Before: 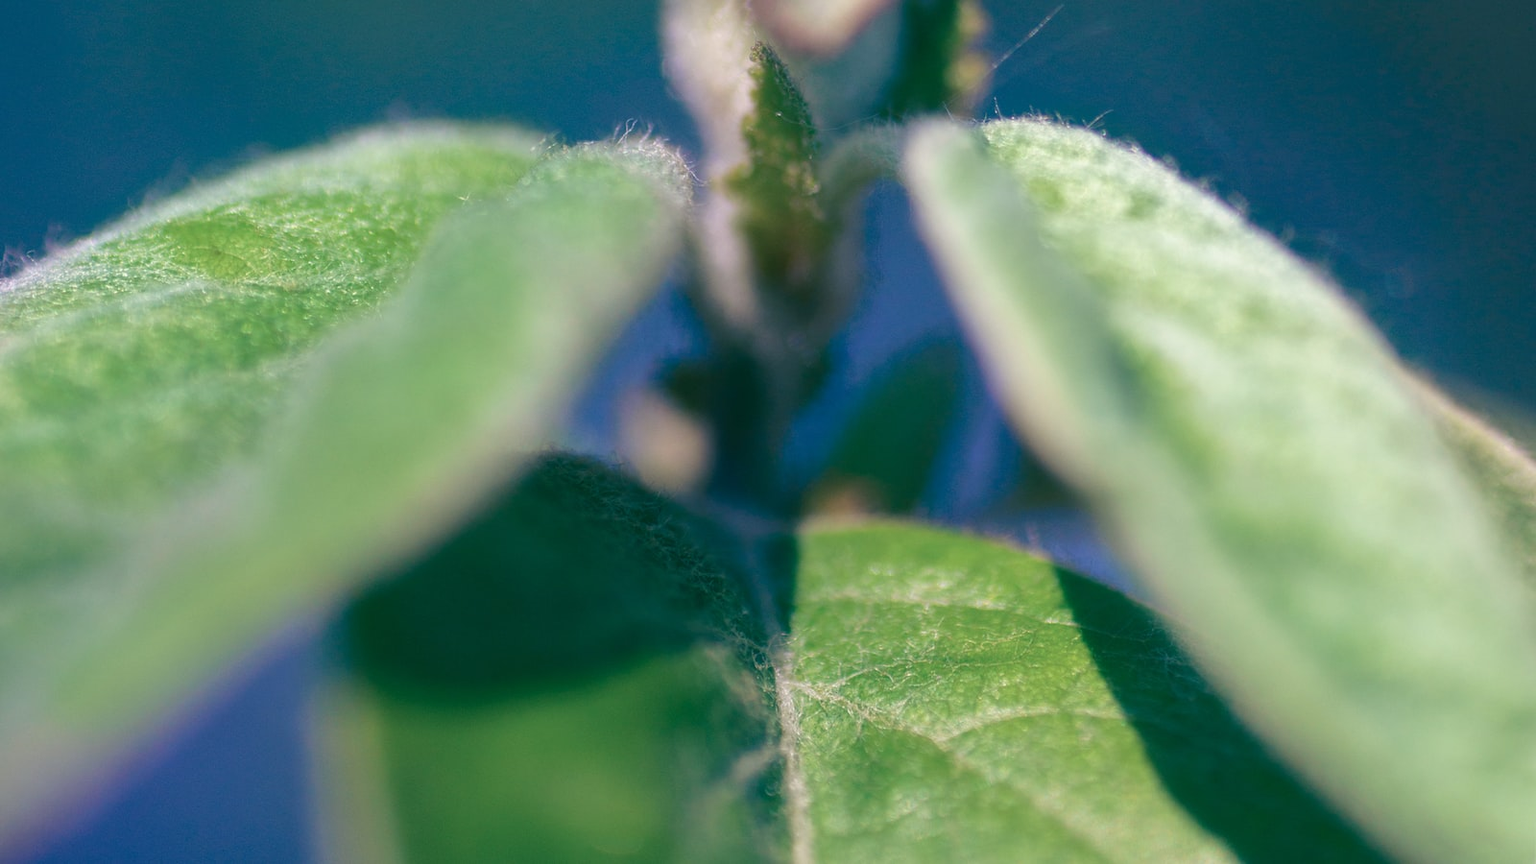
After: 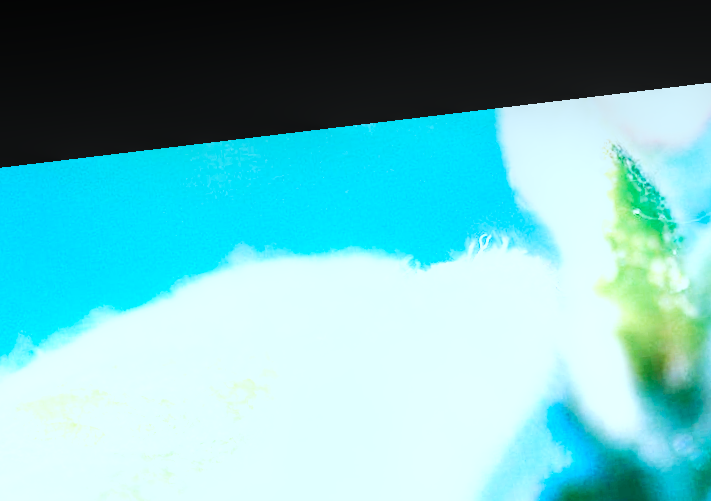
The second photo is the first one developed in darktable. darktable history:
rotate and perspective: rotation -6.83°, automatic cropping off
crop and rotate: left 10.817%, top 0.062%, right 47.194%, bottom 53.626%
color correction: highlights a* -10.04, highlights b* -10.37
contrast brightness saturation: contrast 0.15, brightness -0.01, saturation 0.1
base curve: curves: ch0 [(0, 0) (0.007, 0.004) (0.027, 0.03) (0.046, 0.07) (0.207, 0.54) (0.442, 0.872) (0.673, 0.972) (1, 1)], preserve colors none
exposure: black level correction 0, exposure 1.75 EV, compensate exposure bias true, compensate highlight preservation false
local contrast: on, module defaults
color balance rgb: global vibrance -1%, saturation formula JzAzBz (2021)
